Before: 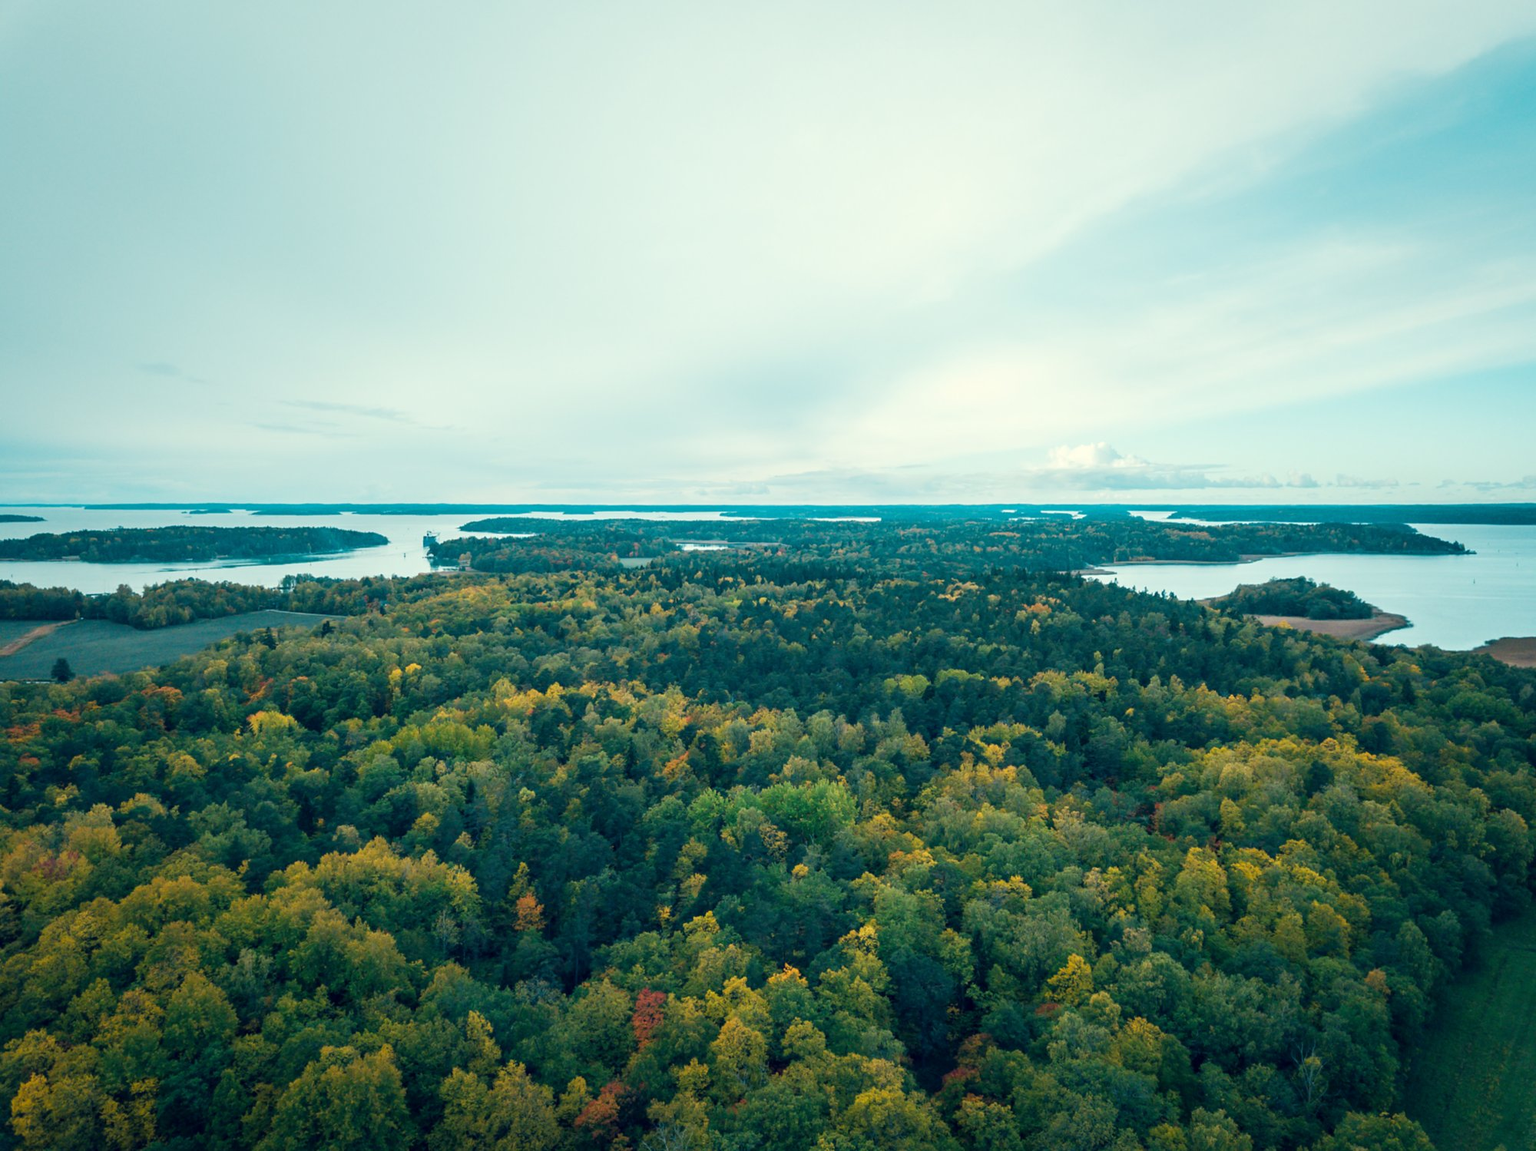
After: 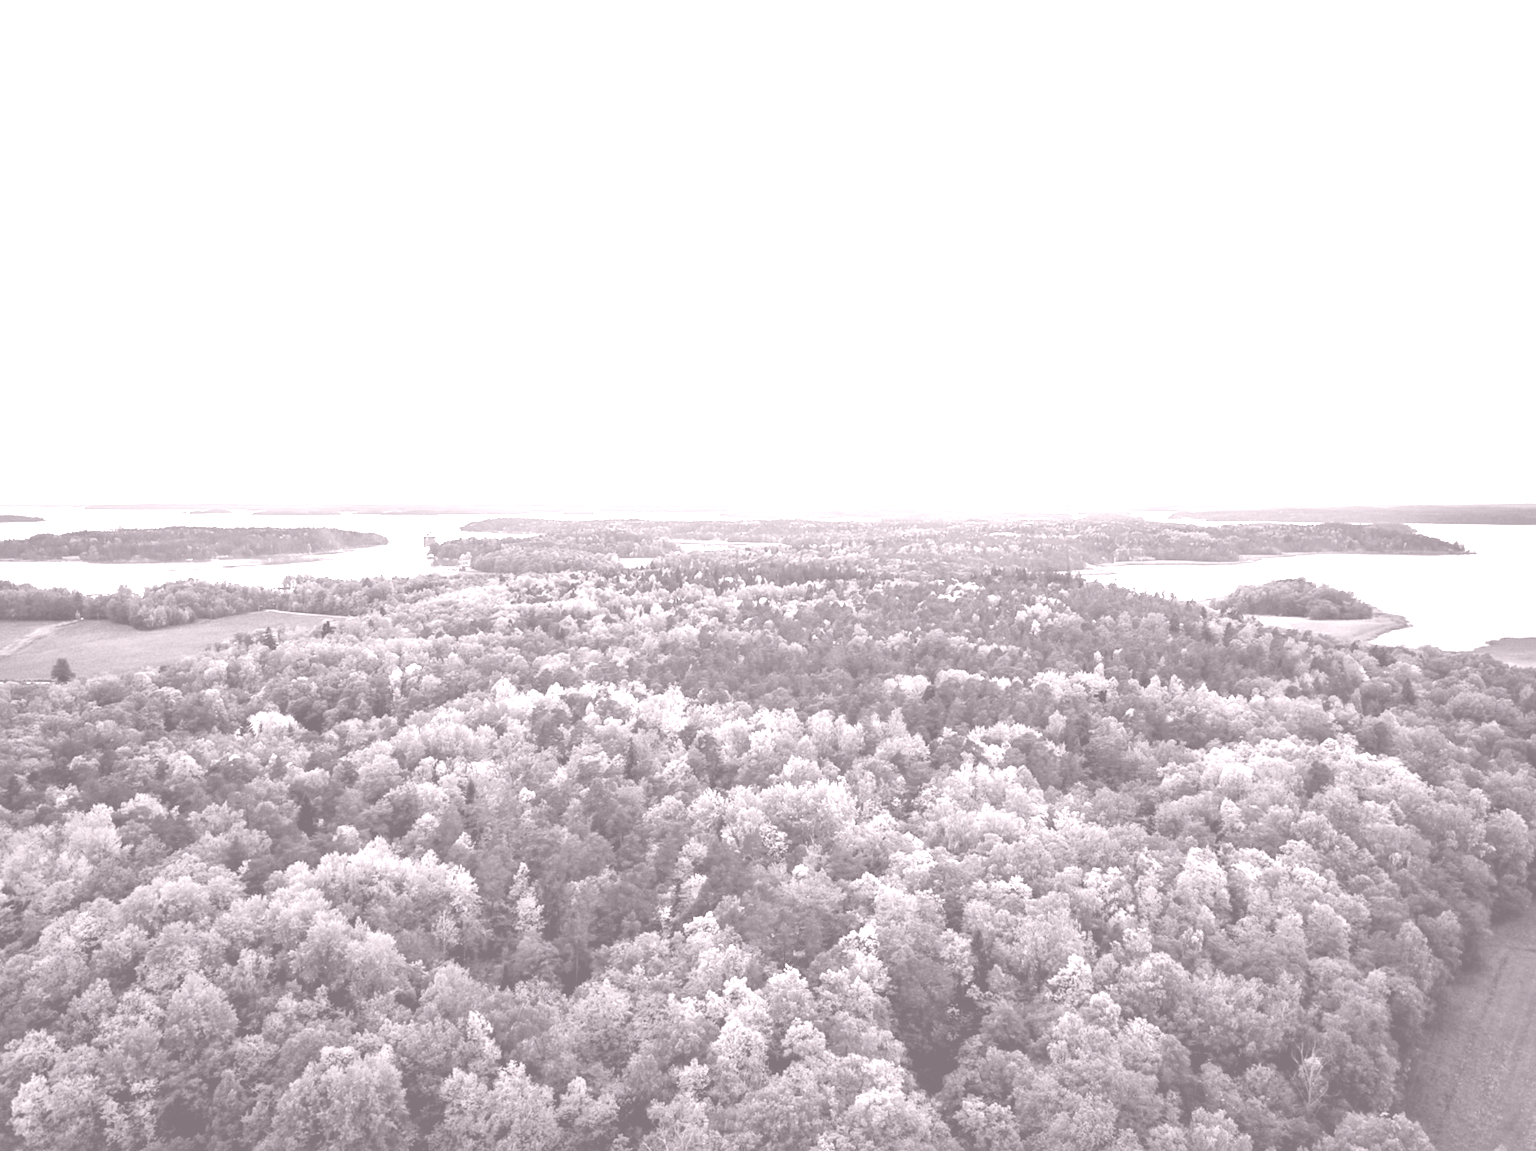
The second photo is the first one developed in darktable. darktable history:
exposure: exposure 0.127 EV, compensate highlight preservation false
local contrast: mode bilateral grid, contrast 20, coarseness 50, detail 132%, midtone range 0.2
colorize: hue 25.2°, saturation 83%, source mix 82%, lightness 79%, version 1
rgb levels: mode RGB, independent channels, levels [[0, 0.5, 1], [0, 0.521, 1], [0, 0.536, 1]]
white balance: red 0.871, blue 1.249
contrast equalizer: octaves 7, y [[0.6 ×6], [0.55 ×6], [0 ×6], [0 ×6], [0 ×6]], mix 0.29
